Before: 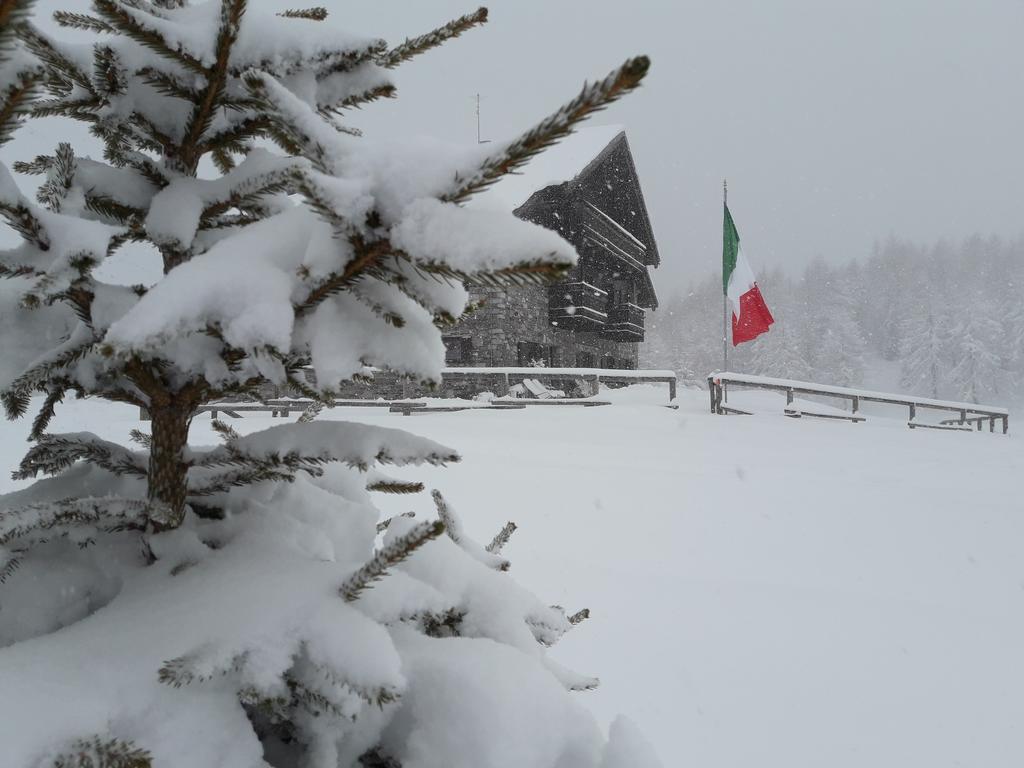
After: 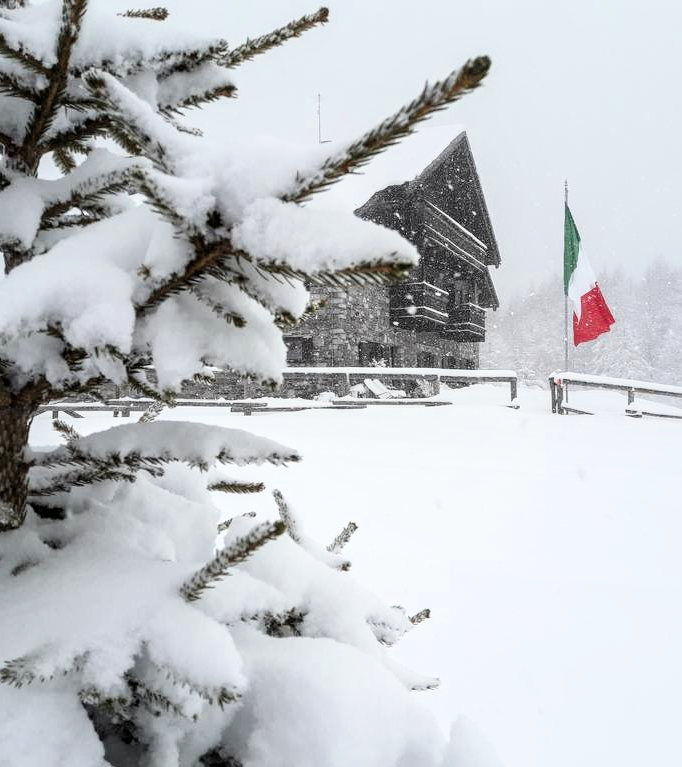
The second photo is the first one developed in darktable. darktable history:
crop and rotate: left 15.546%, right 17.787%
local contrast: on, module defaults
filmic rgb: black relative exposure -8.07 EV, white relative exposure 3 EV, hardness 5.35, contrast 1.25
exposure: black level correction 0, exposure 0.9 EV, compensate highlight preservation false
